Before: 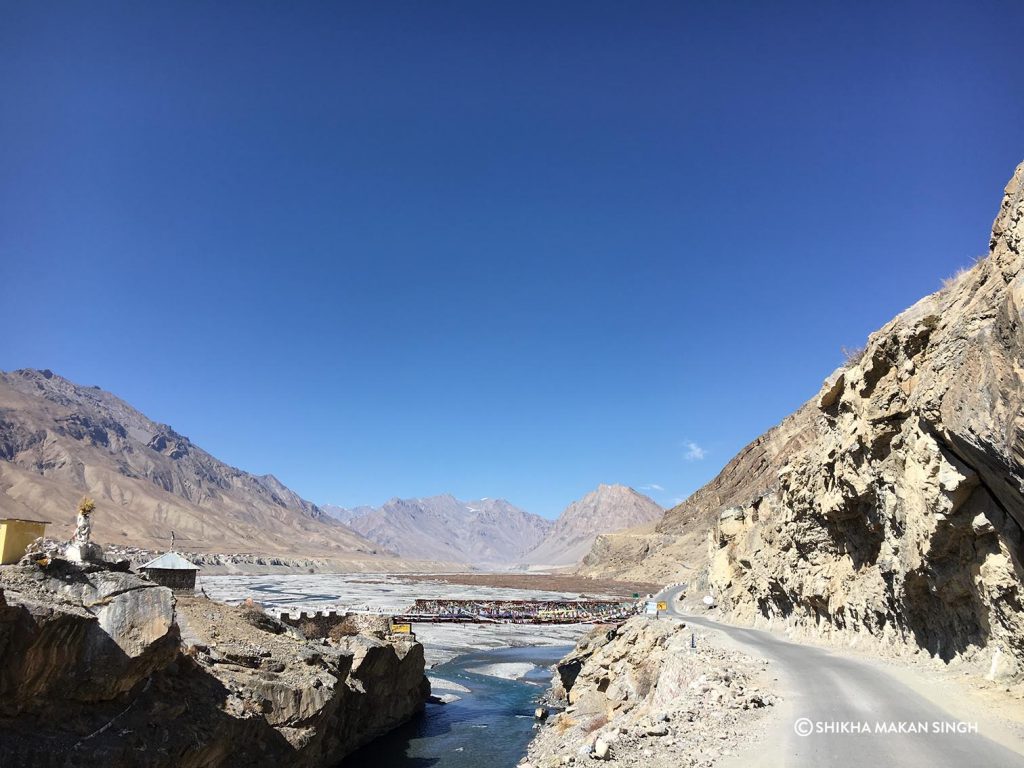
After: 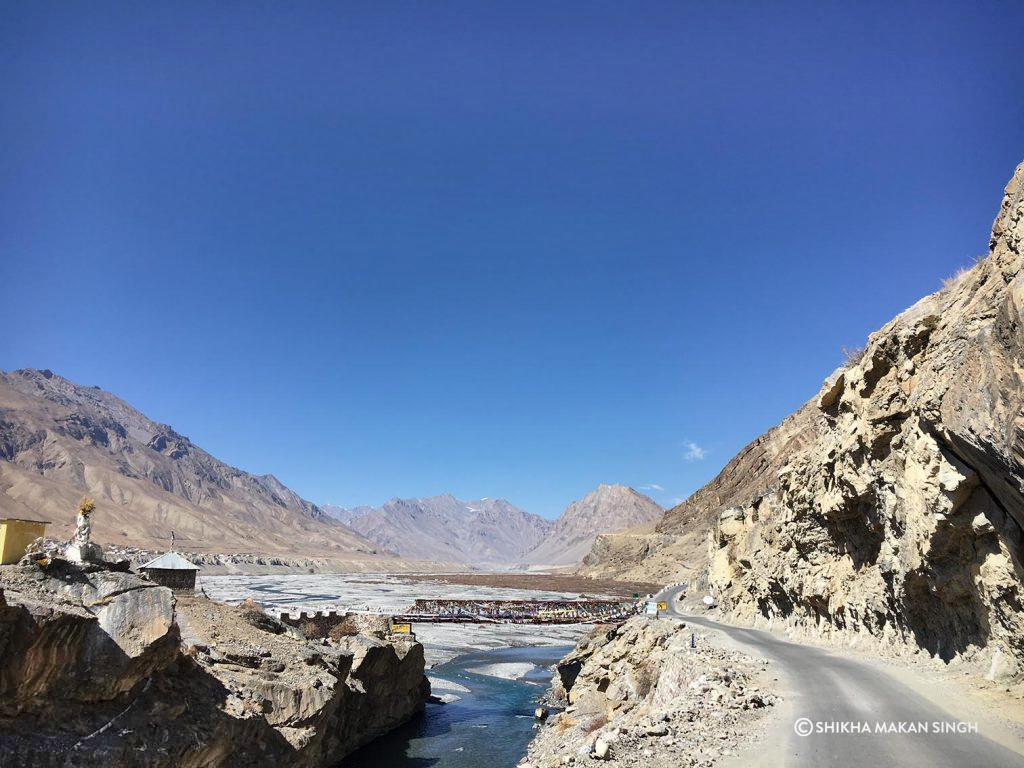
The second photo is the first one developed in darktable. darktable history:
shadows and highlights: shadows 74.5, highlights -60.79, soften with gaussian
vignetting: fall-off radius 61.17%, brightness -0.251, saturation 0.131, dithering 8-bit output
